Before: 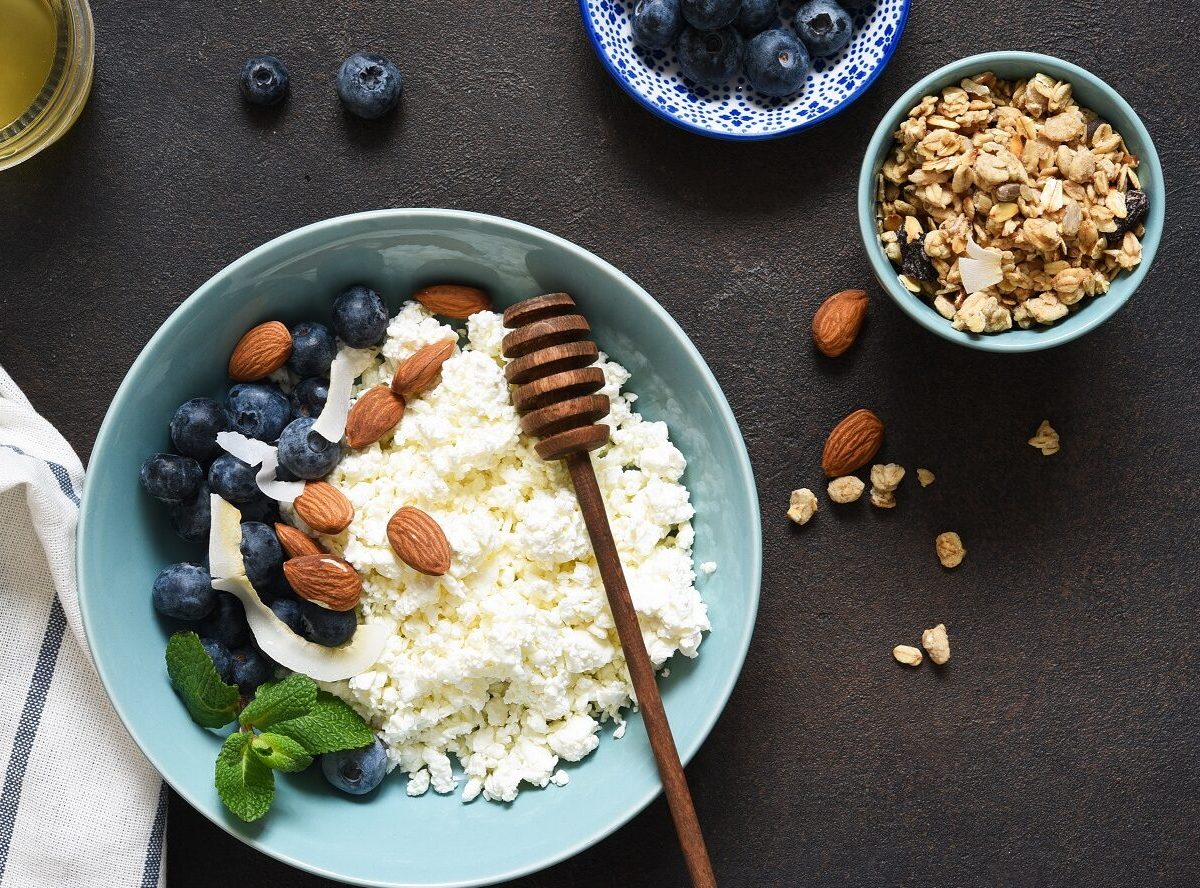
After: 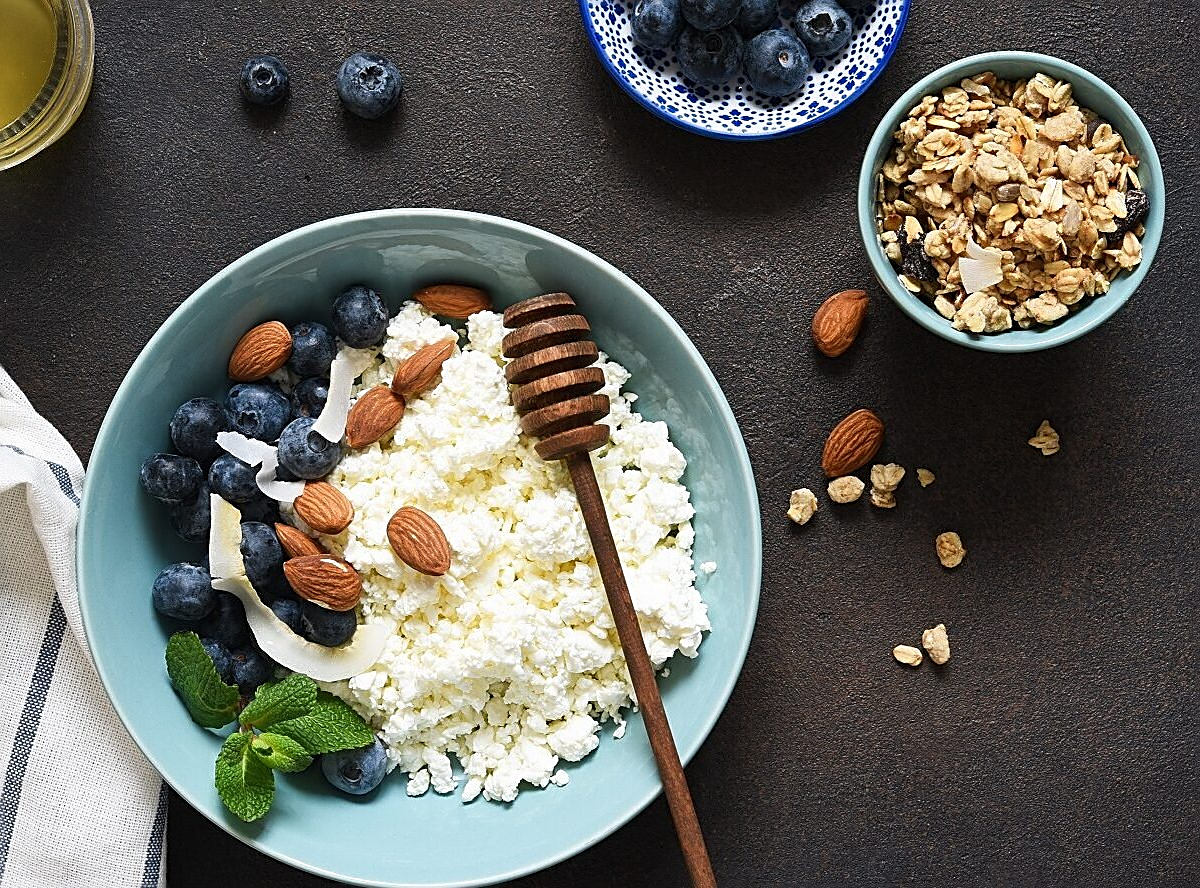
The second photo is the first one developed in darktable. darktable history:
sharpen: amount 0.745
